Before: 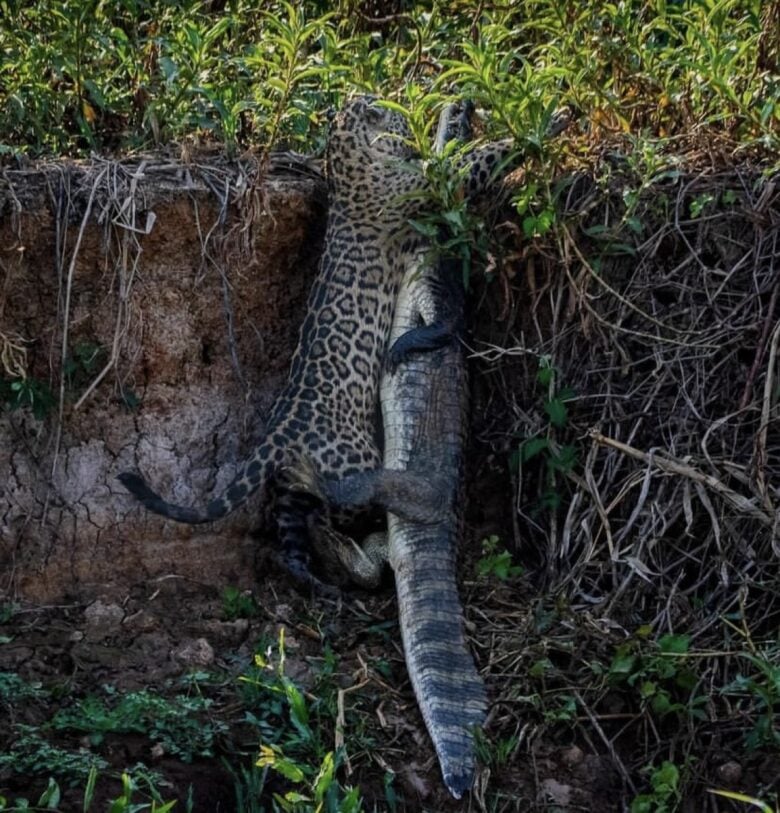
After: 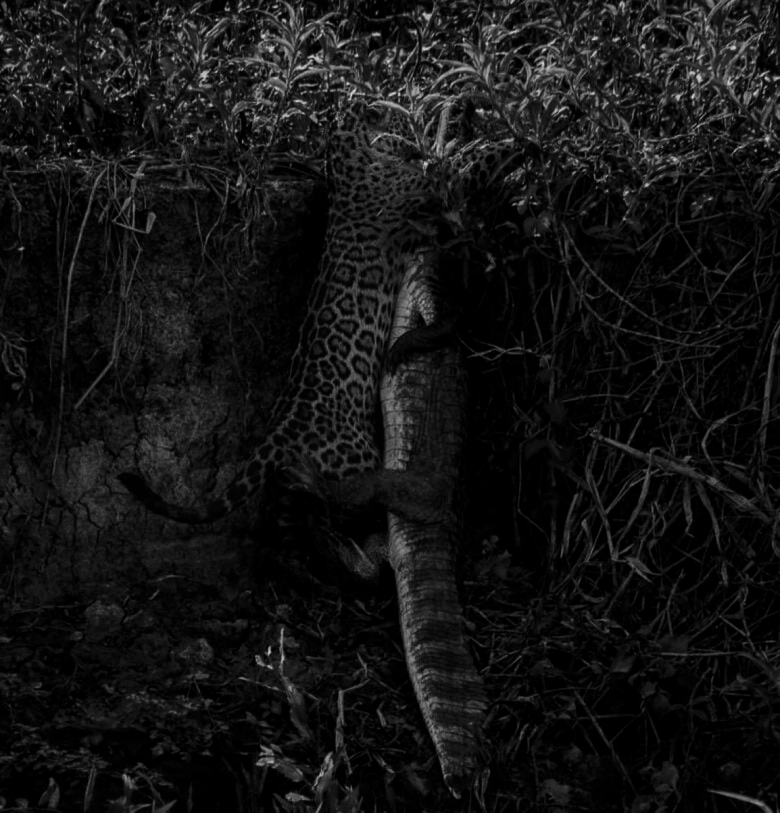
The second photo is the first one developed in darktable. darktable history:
monochrome: a 32, b 64, size 2.3
contrast brightness saturation: brightness -0.52
